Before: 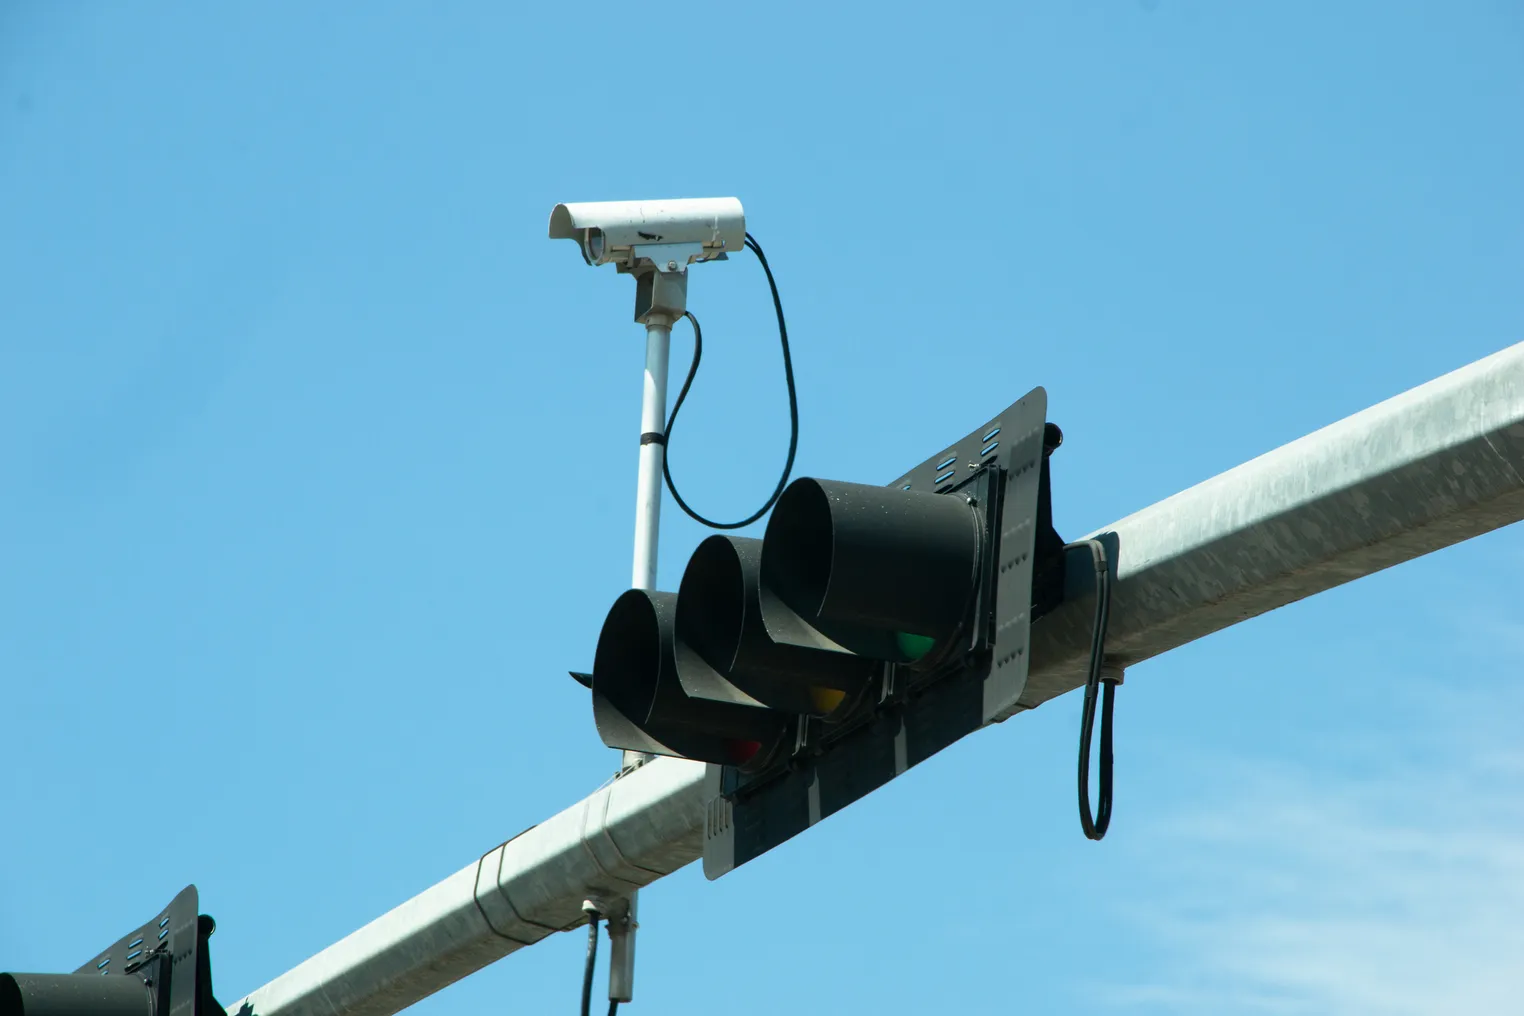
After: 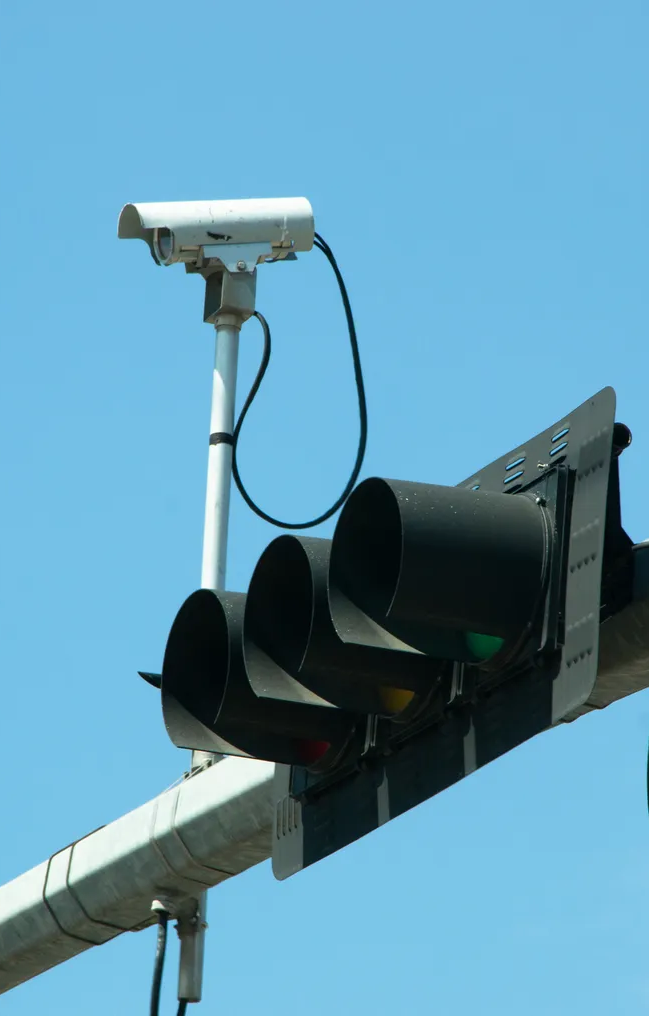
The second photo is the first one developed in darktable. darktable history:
crop: left 28.327%, right 29.071%
